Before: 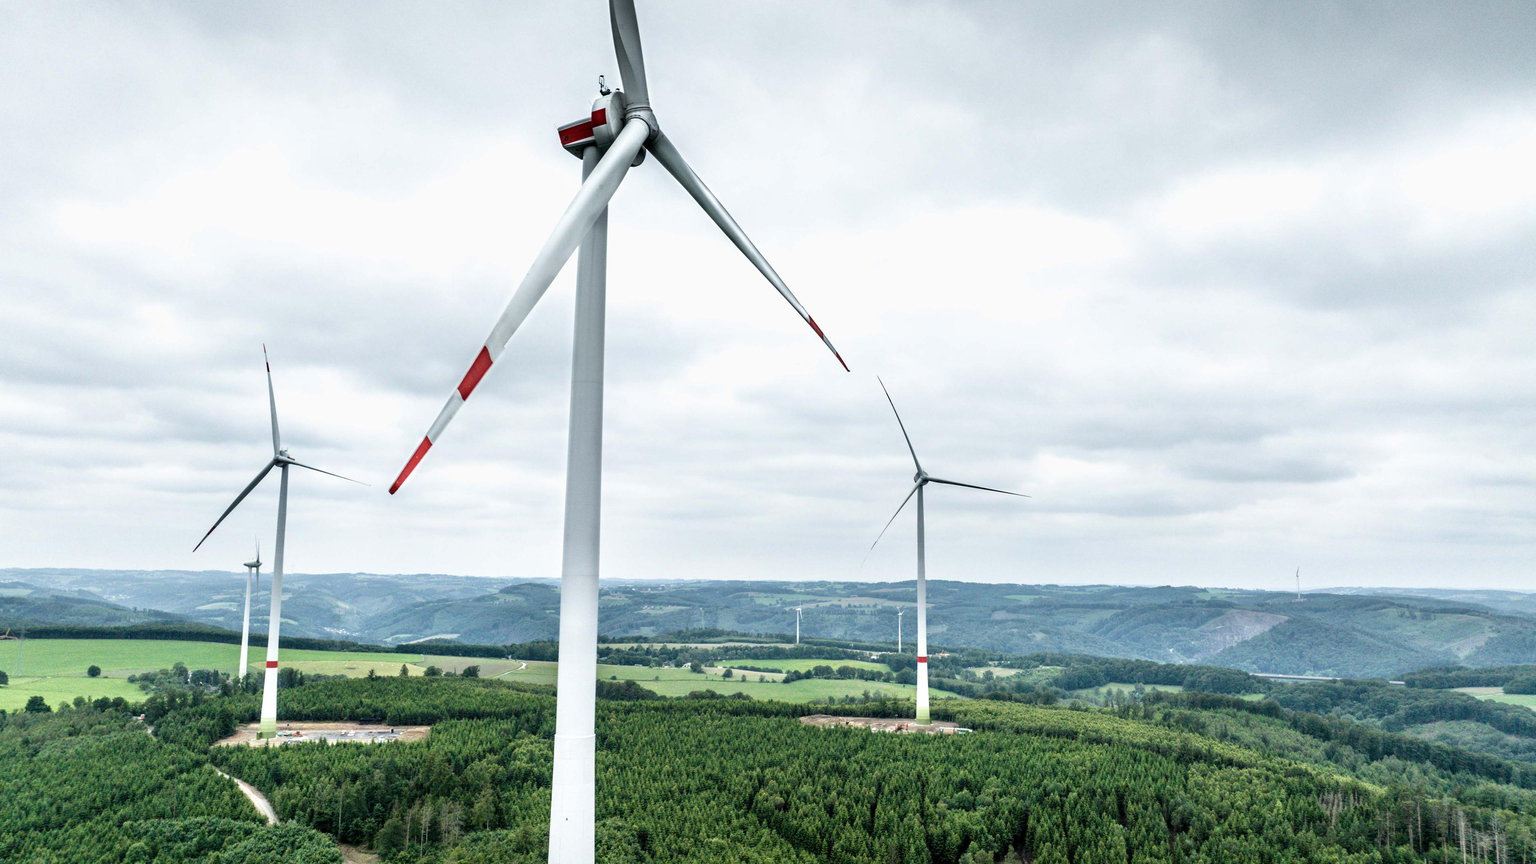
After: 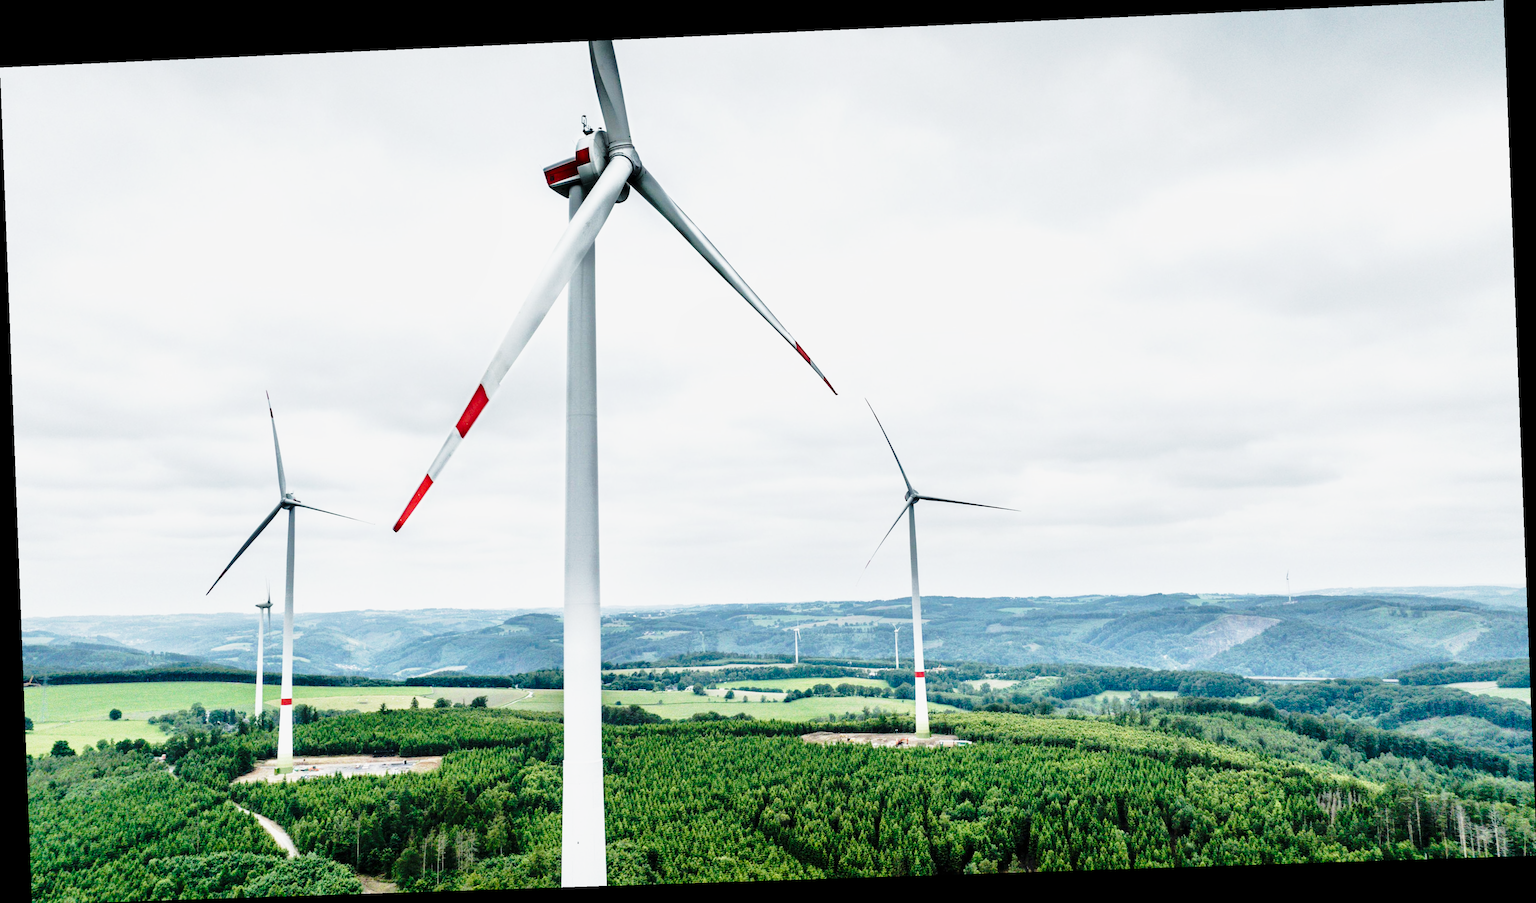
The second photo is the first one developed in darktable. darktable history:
base curve: curves: ch0 [(0, 0) (0.04, 0.03) (0.133, 0.232) (0.448, 0.748) (0.843, 0.968) (1, 1)], preserve colors none
rotate and perspective: rotation -2.22°, lens shift (horizontal) -0.022, automatic cropping off
shadows and highlights: shadows -20, white point adjustment -2, highlights -35
